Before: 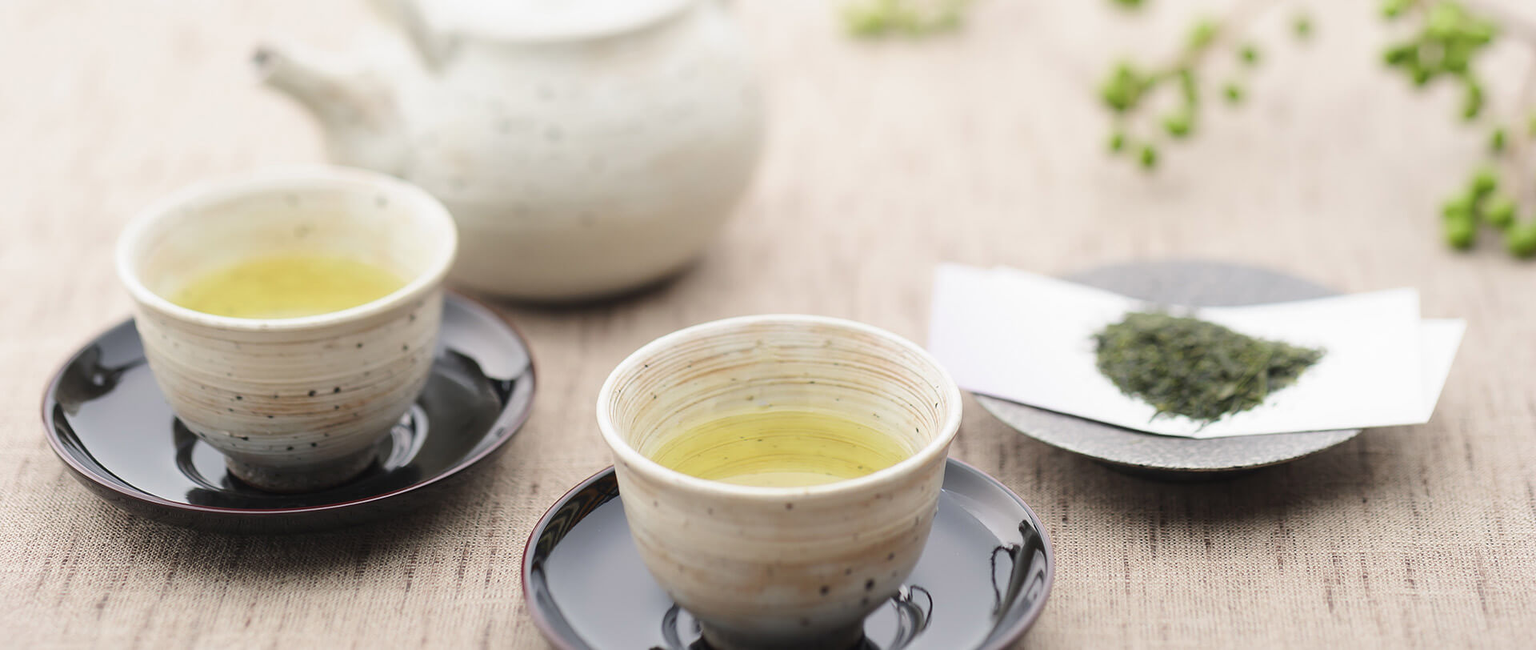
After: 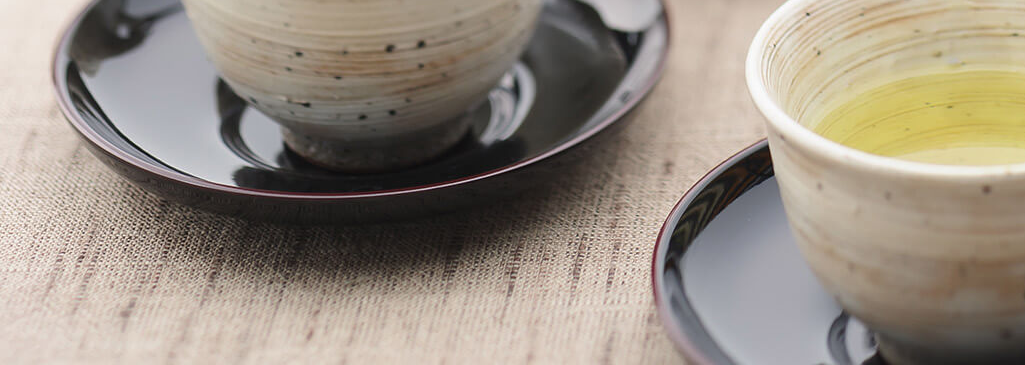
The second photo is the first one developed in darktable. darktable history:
crop and rotate: top 54.778%, right 46.61%, bottom 0.159%
